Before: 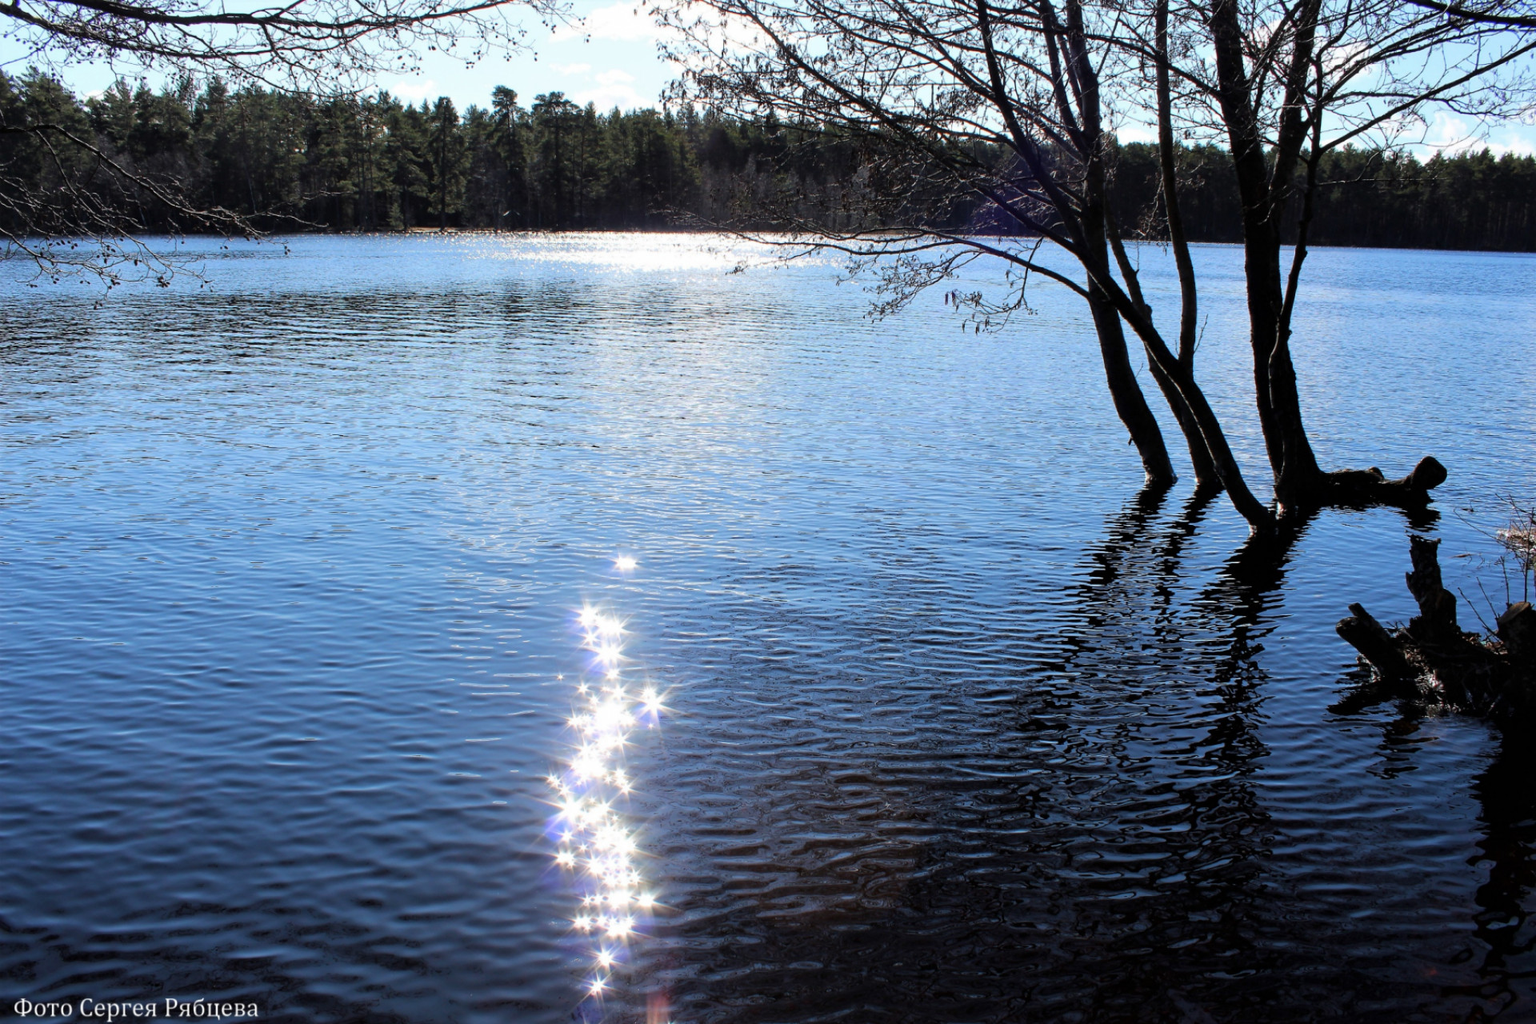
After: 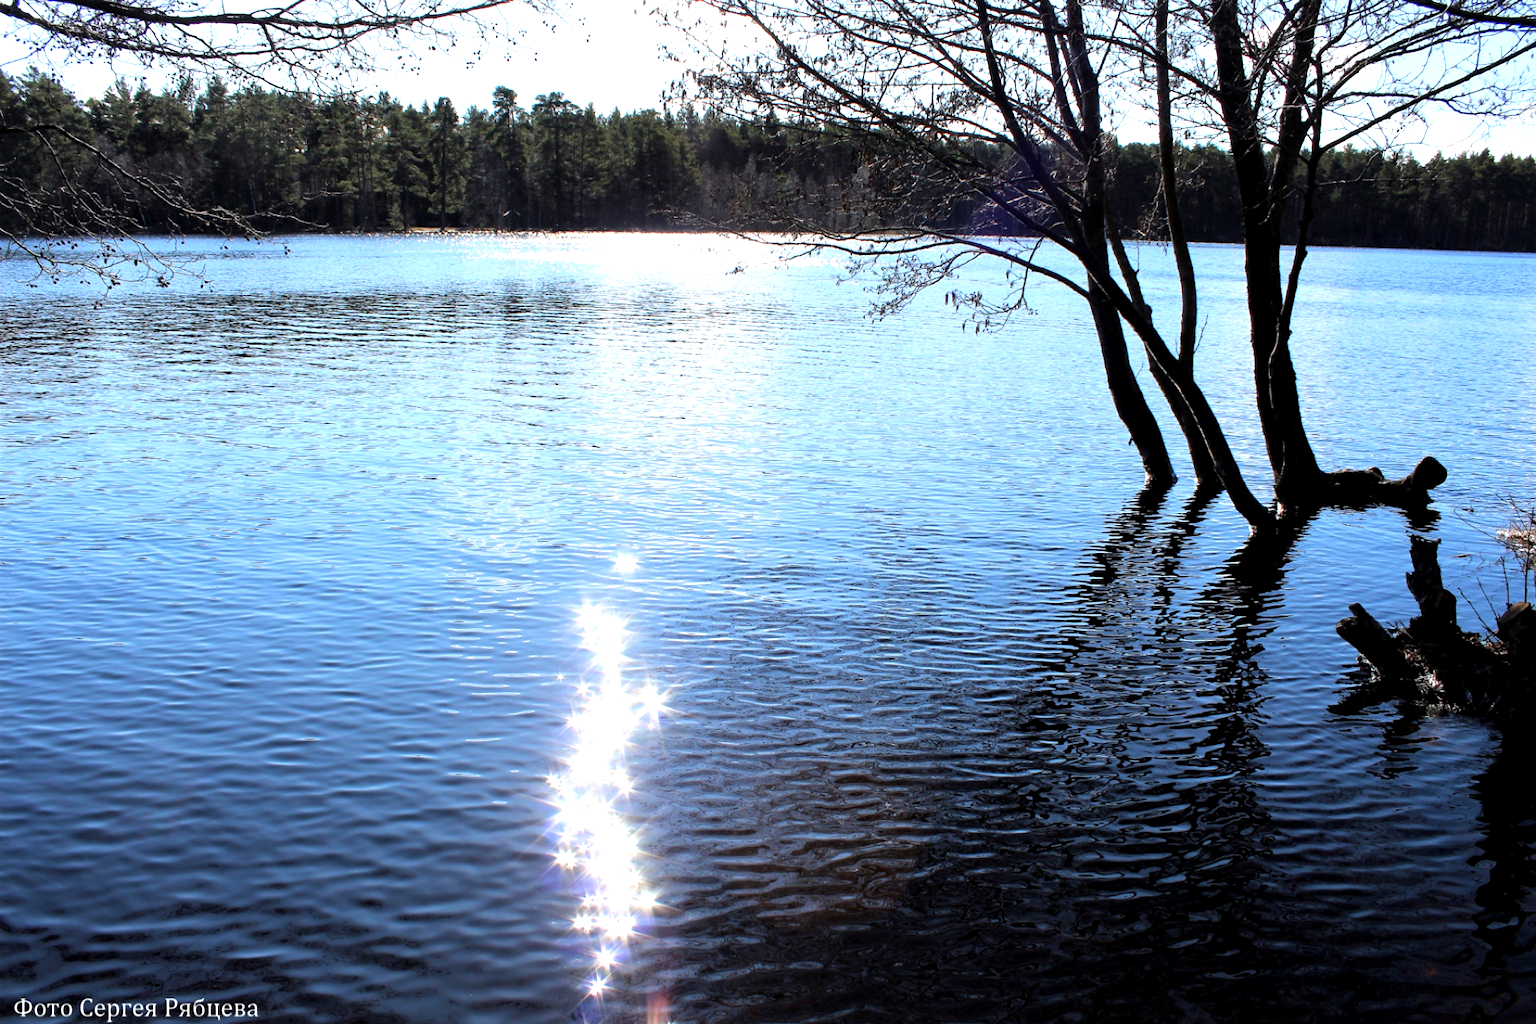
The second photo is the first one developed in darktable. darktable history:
exposure: black level correction 0.002, compensate highlight preservation false
tone equalizer: -8 EV -0.772 EV, -7 EV -0.731 EV, -6 EV -0.583 EV, -5 EV -0.369 EV, -3 EV 0.403 EV, -2 EV 0.6 EV, -1 EV 0.683 EV, +0 EV 0.729 EV, smoothing diameter 24.82%, edges refinement/feathering 14.09, preserve details guided filter
